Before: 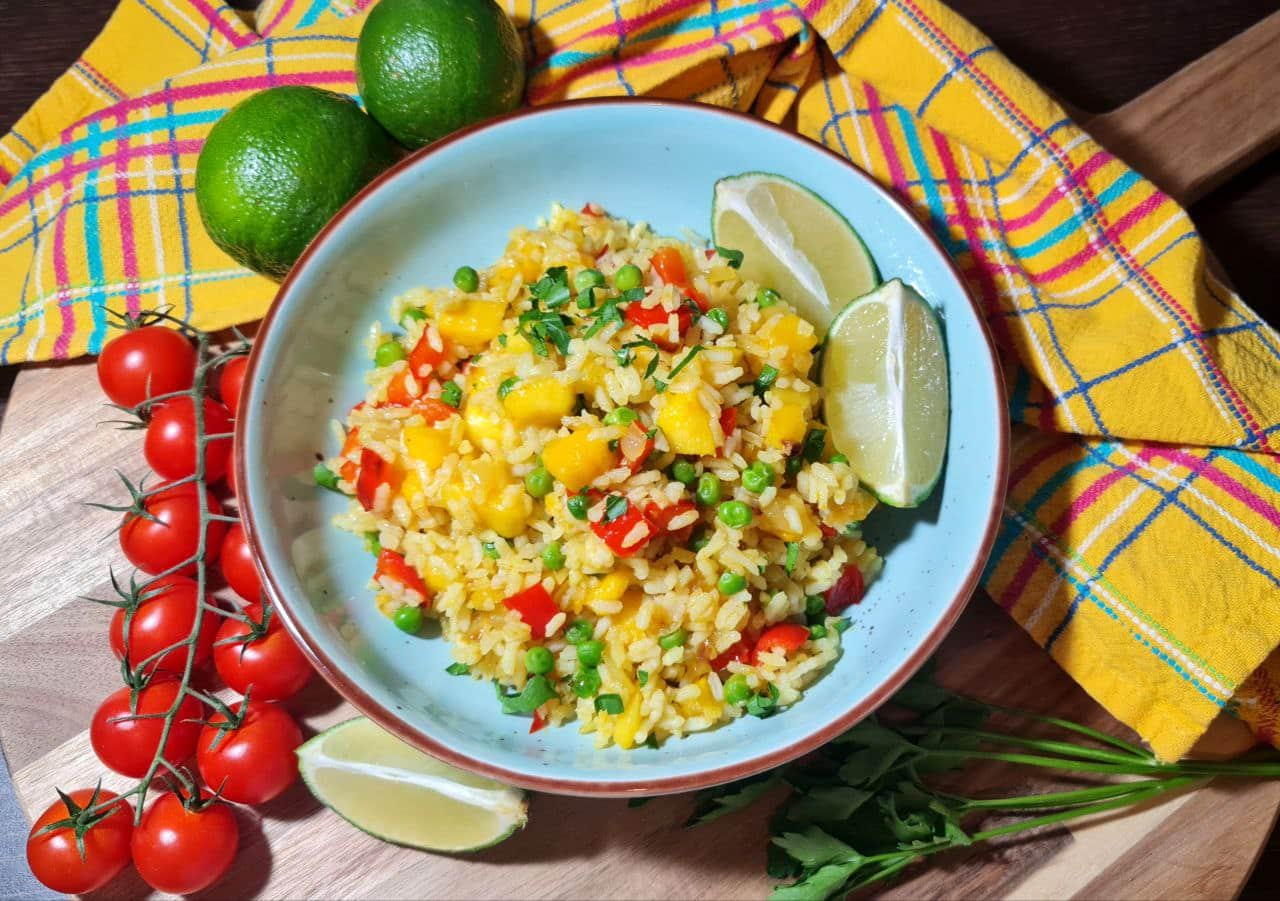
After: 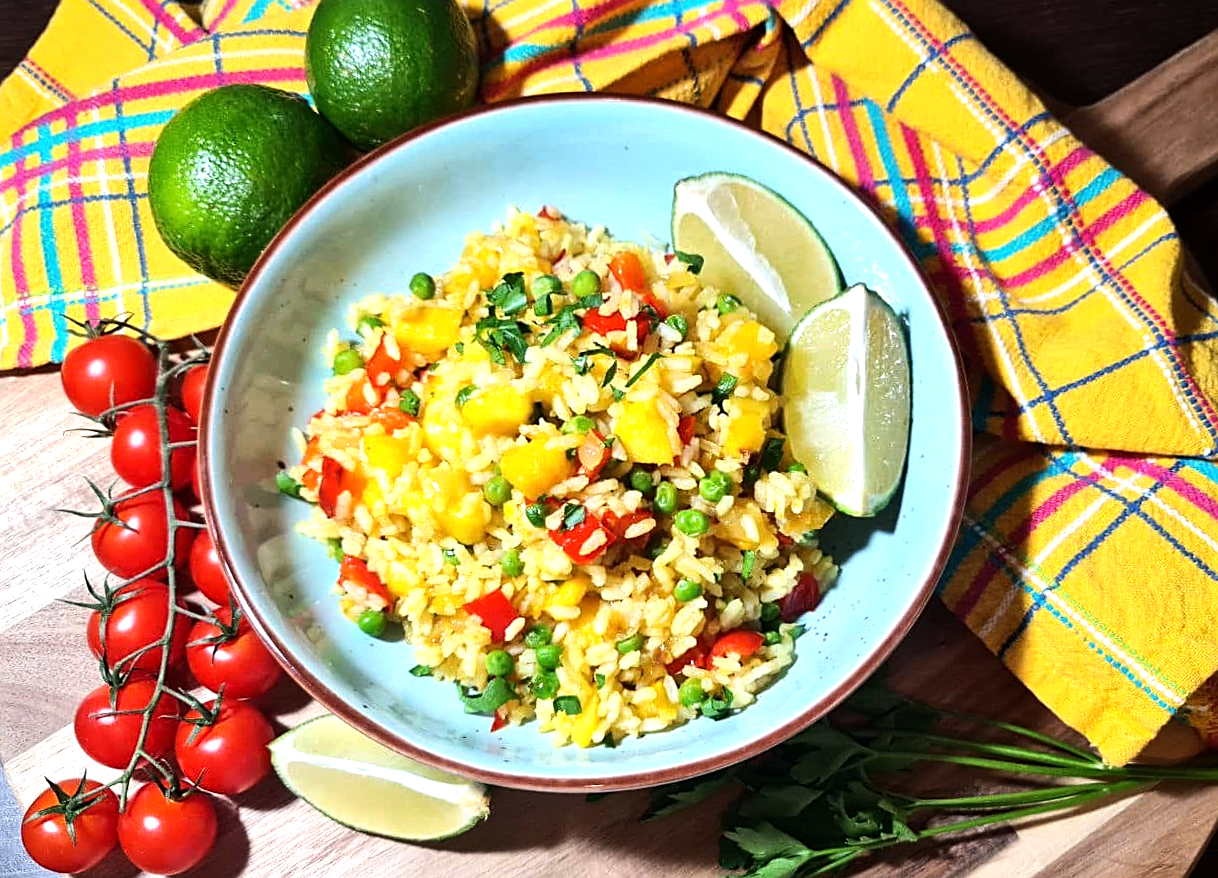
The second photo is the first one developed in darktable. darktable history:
rotate and perspective: rotation 0.074°, lens shift (vertical) 0.096, lens shift (horizontal) -0.041, crop left 0.043, crop right 0.952, crop top 0.024, crop bottom 0.979
tone equalizer: -8 EV -0.75 EV, -7 EV -0.7 EV, -6 EV -0.6 EV, -5 EV -0.4 EV, -3 EV 0.4 EV, -2 EV 0.6 EV, -1 EV 0.7 EV, +0 EV 0.75 EV, edges refinement/feathering 500, mask exposure compensation -1.57 EV, preserve details no
sharpen: on, module defaults
